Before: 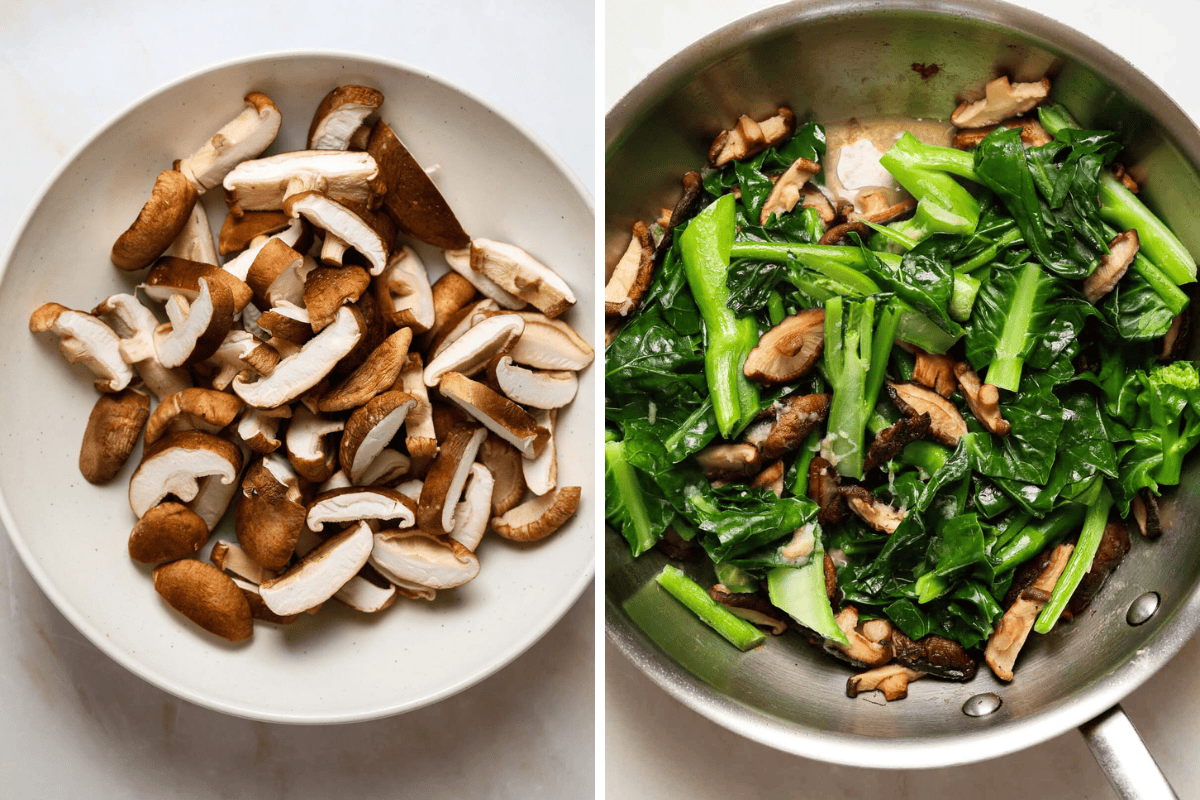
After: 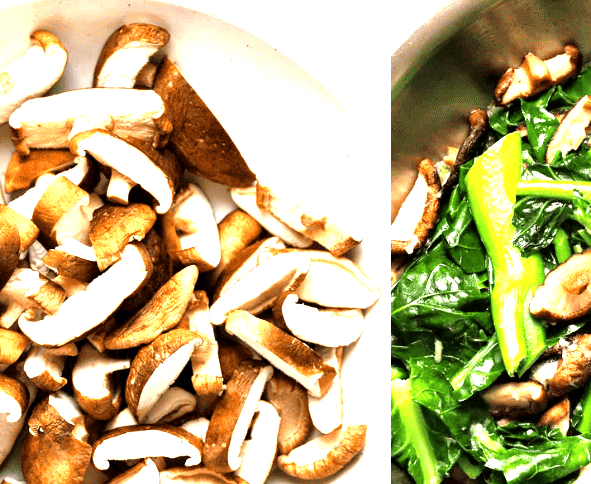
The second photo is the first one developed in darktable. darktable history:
exposure: black level correction 0.001, exposure 0.96 EV, compensate exposure bias true, compensate highlight preservation false
crop: left 17.899%, top 7.818%, right 32.83%, bottom 31.634%
local contrast: mode bilateral grid, contrast 20, coarseness 50, detail 119%, midtone range 0.2
tone equalizer: -8 EV -1.1 EV, -7 EV -0.99 EV, -6 EV -0.832 EV, -5 EV -0.589 EV, -3 EV 0.553 EV, -2 EV 0.87 EV, -1 EV 1 EV, +0 EV 1.06 EV
